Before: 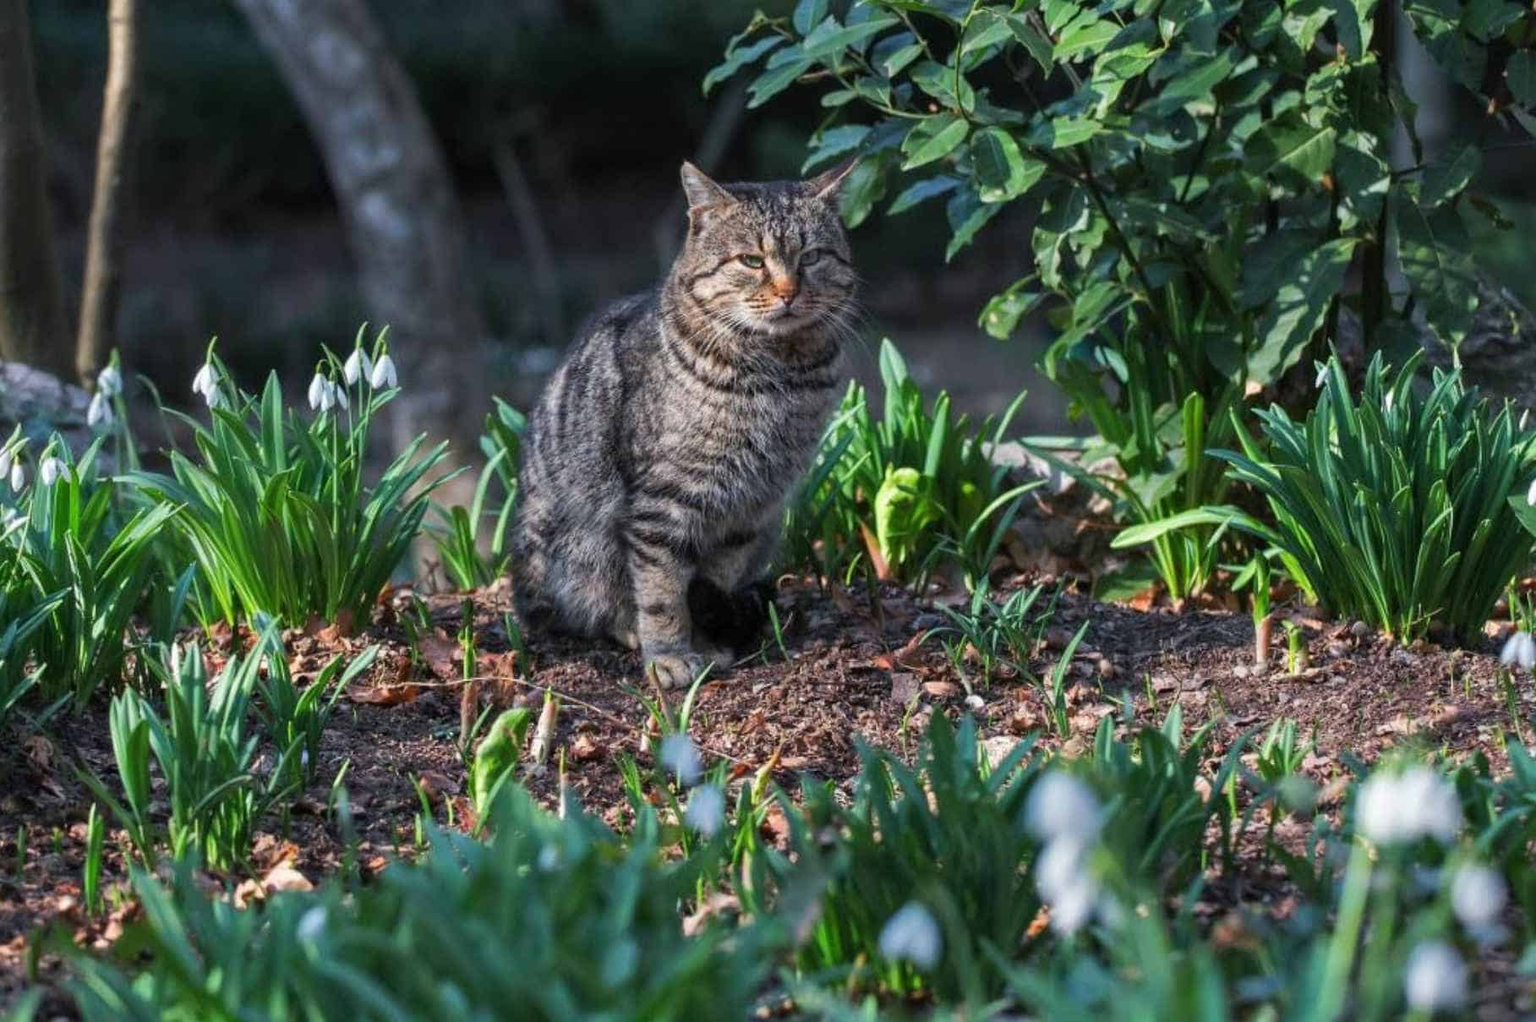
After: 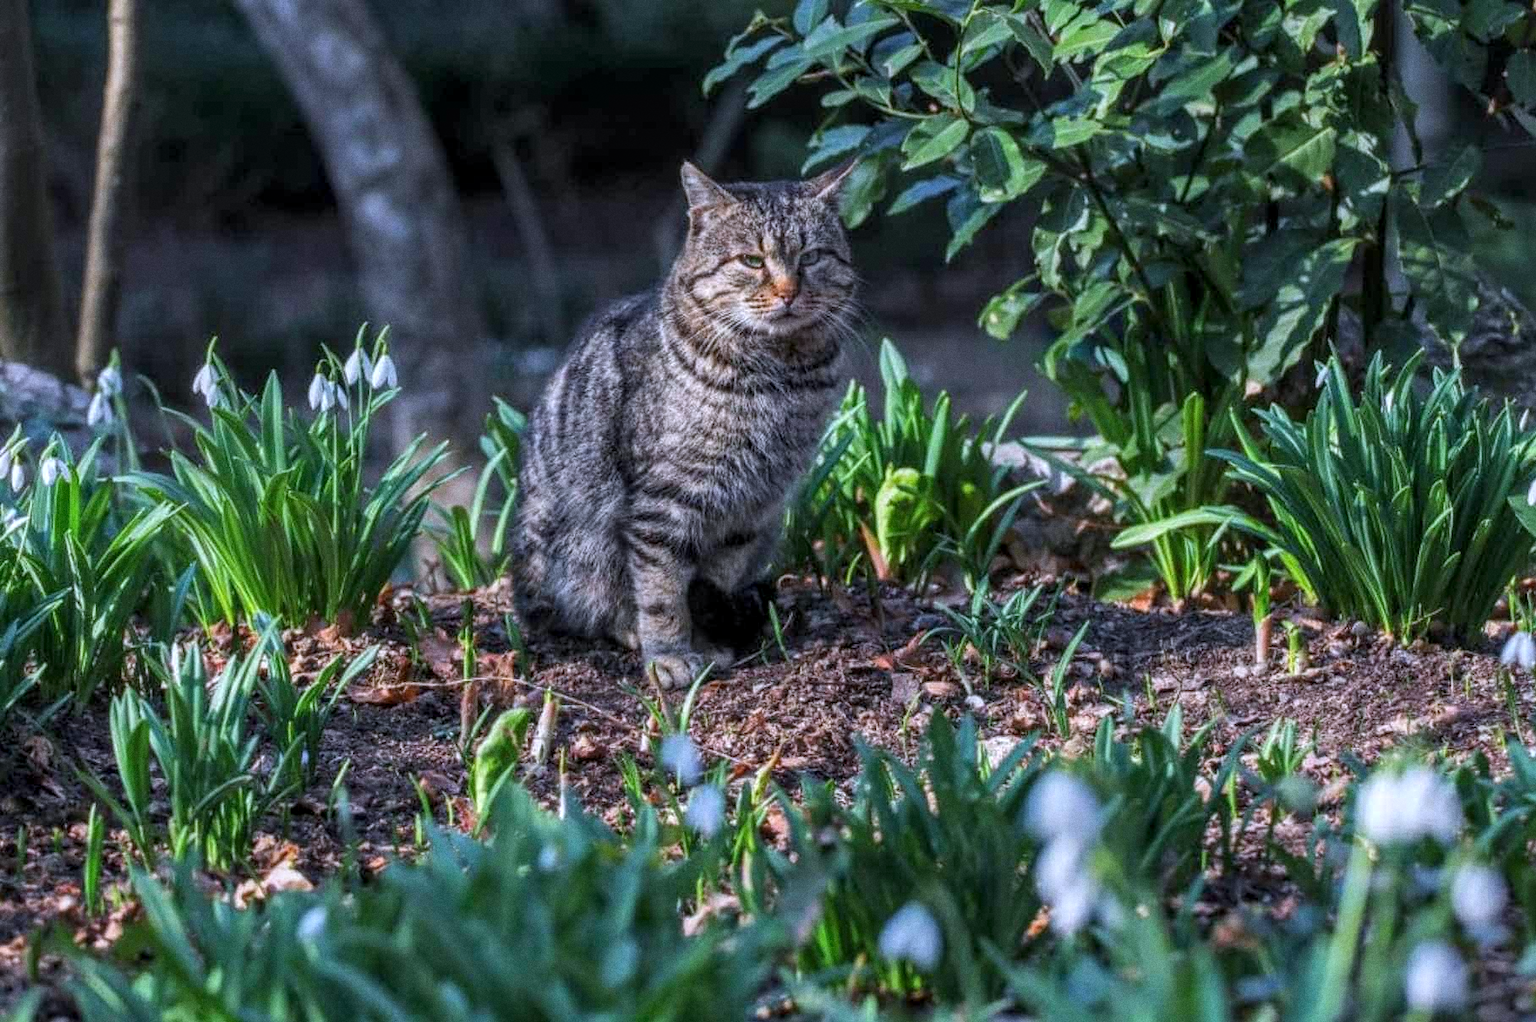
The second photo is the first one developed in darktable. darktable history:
grain: coarseness 0.09 ISO
local contrast: highlights 0%, shadows 0%, detail 133%
white balance: red 0.967, blue 1.119, emerald 0.756
tone equalizer: on, module defaults
